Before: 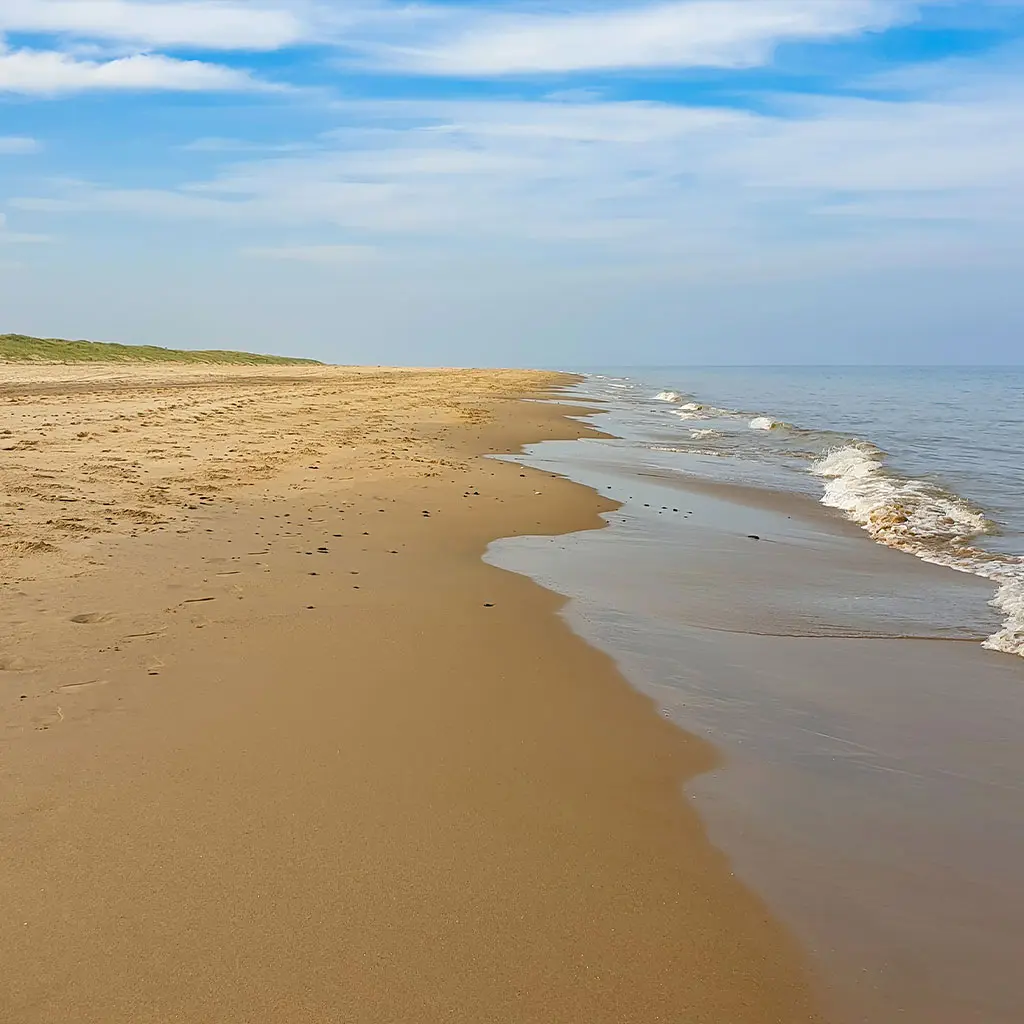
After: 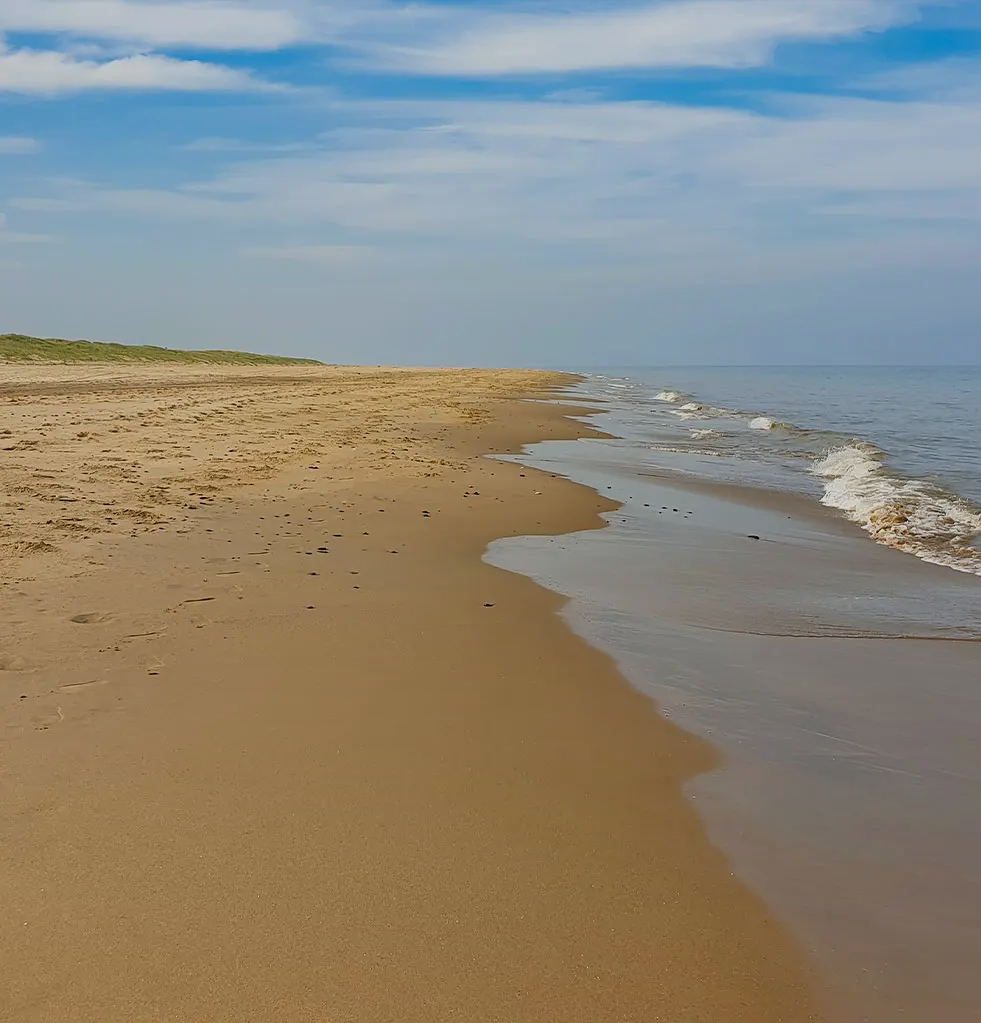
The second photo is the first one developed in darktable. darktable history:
crop: right 4.126%, bottom 0.031%
graduated density: rotation 5.63°, offset 76.9
